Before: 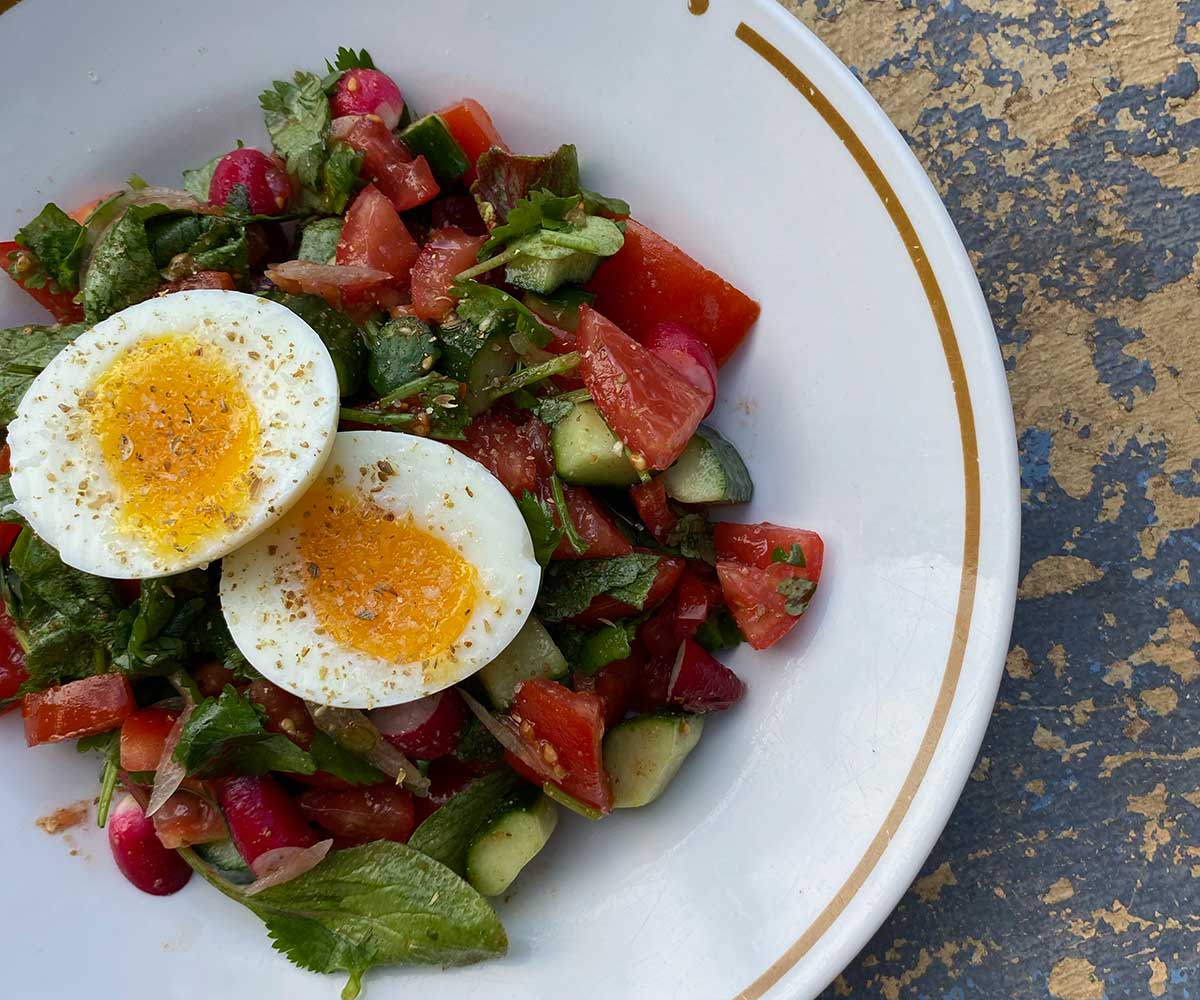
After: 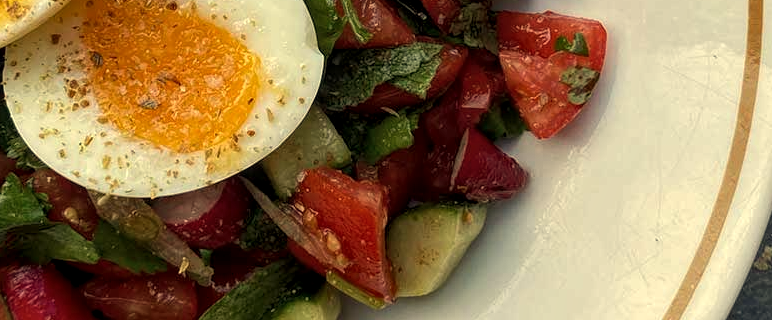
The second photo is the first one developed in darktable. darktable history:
white balance: red 1.08, blue 0.791
crop: left 18.091%, top 51.13%, right 17.525%, bottom 16.85%
local contrast: highlights 99%, shadows 86%, detail 160%, midtone range 0.2
